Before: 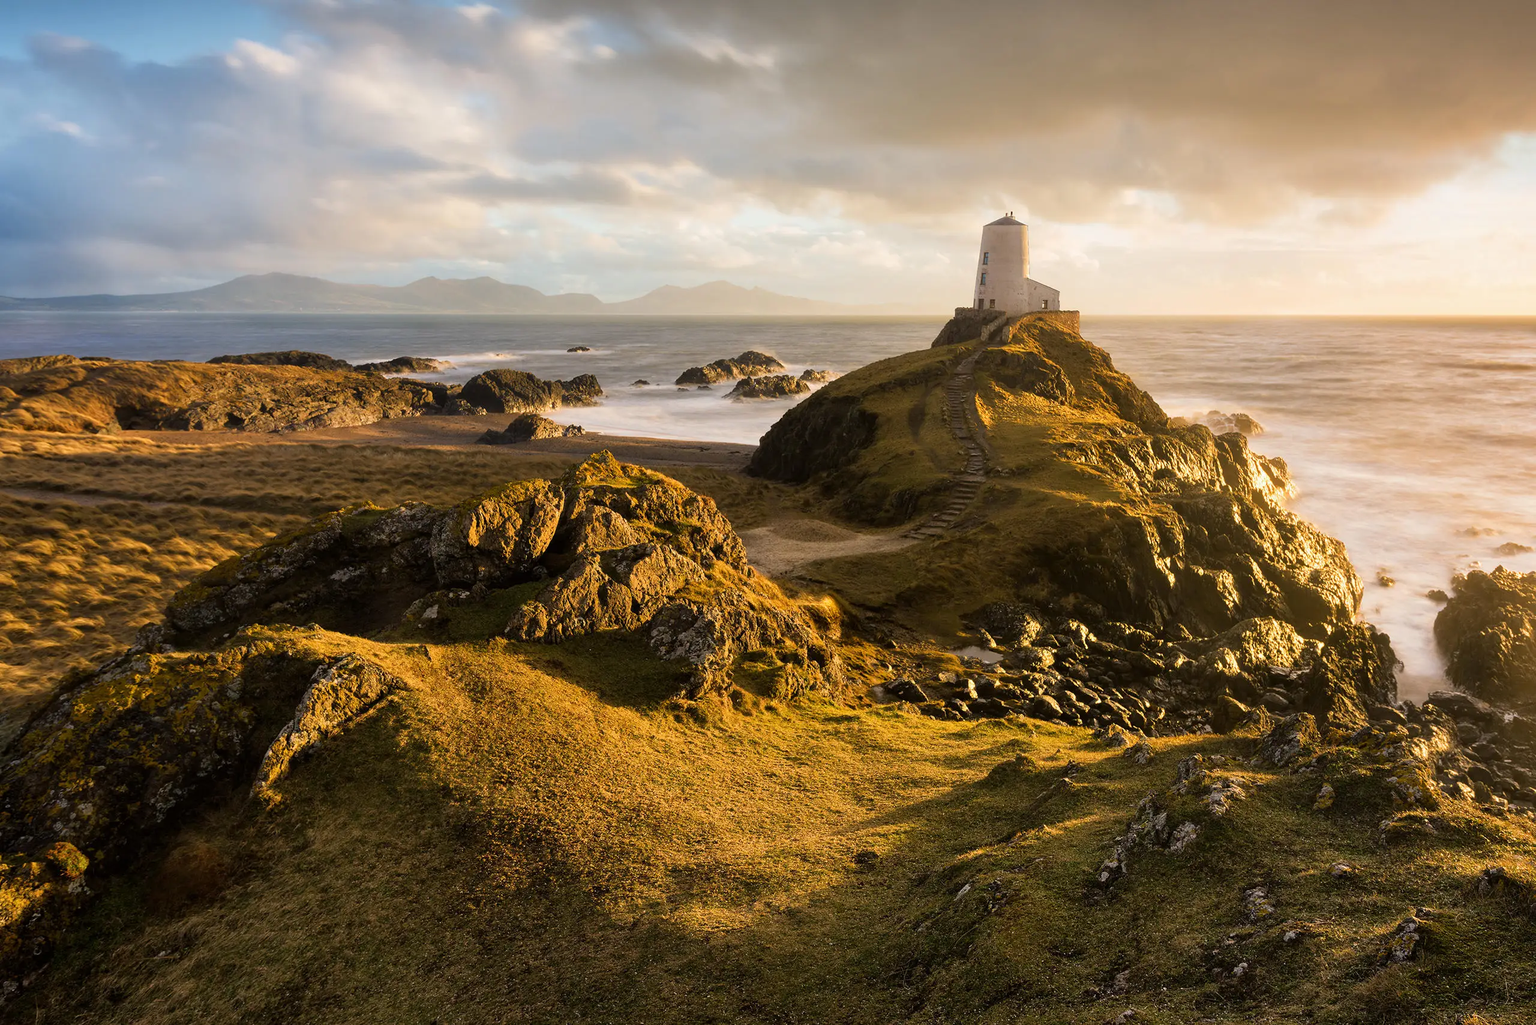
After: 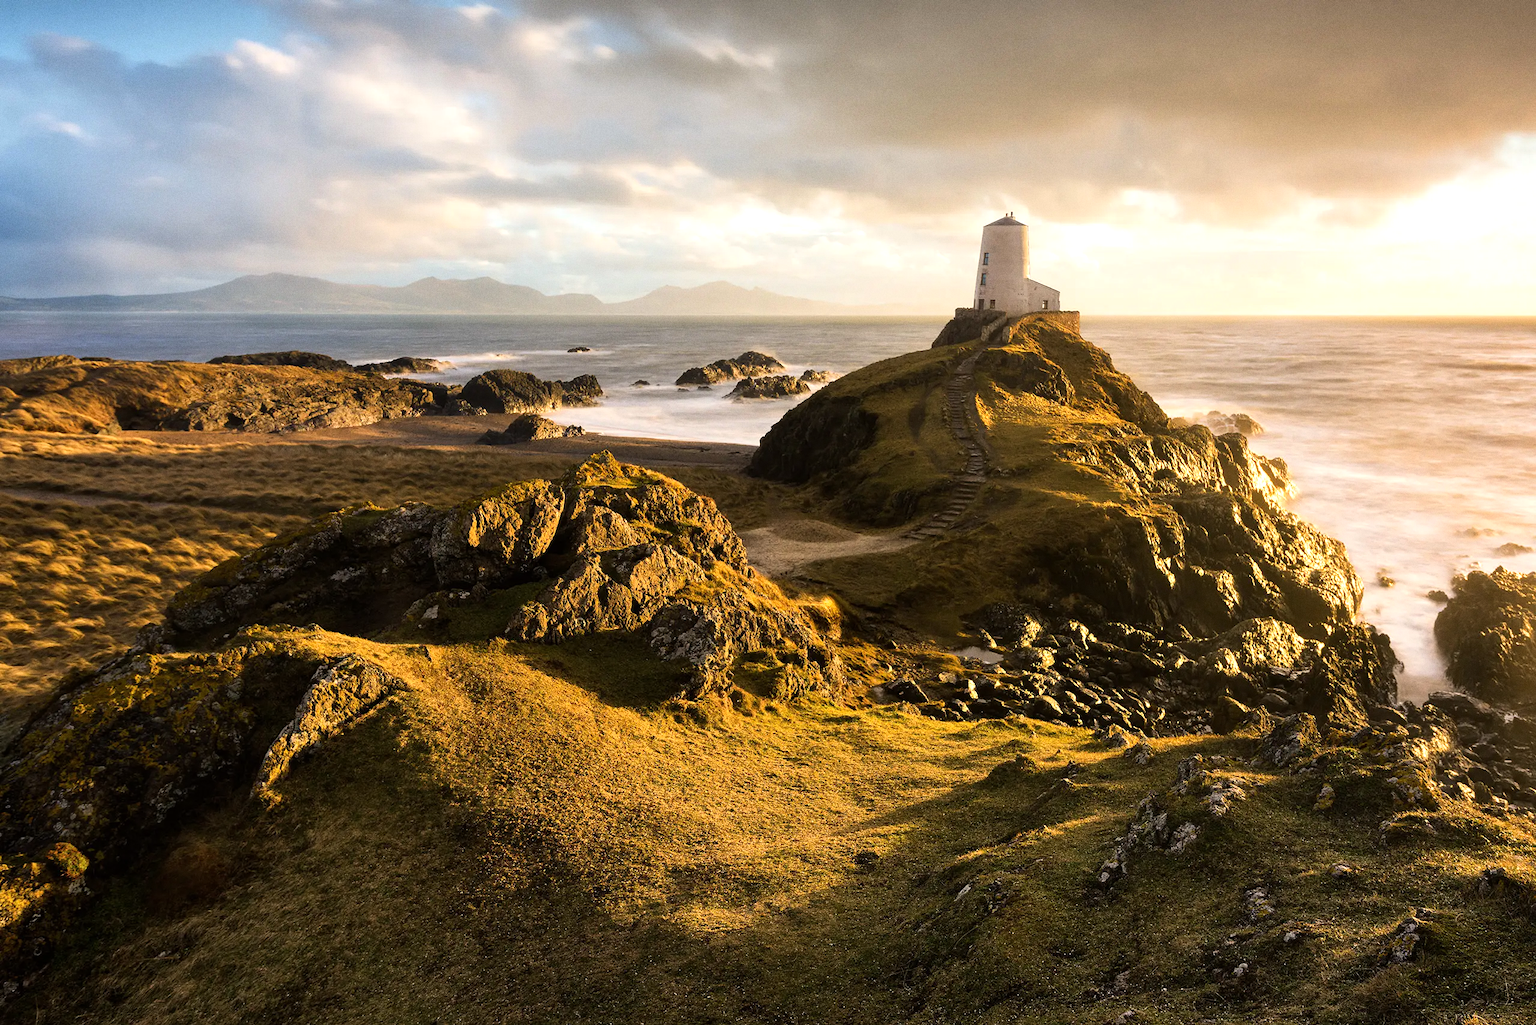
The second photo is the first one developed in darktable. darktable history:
grain: coarseness 0.47 ISO
tone equalizer: -8 EV -0.417 EV, -7 EV -0.389 EV, -6 EV -0.333 EV, -5 EV -0.222 EV, -3 EV 0.222 EV, -2 EV 0.333 EV, -1 EV 0.389 EV, +0 EV 0.417 EV, edges refinement/feathering 500, mask exposure compensation -1.57 EV, preserve details no
